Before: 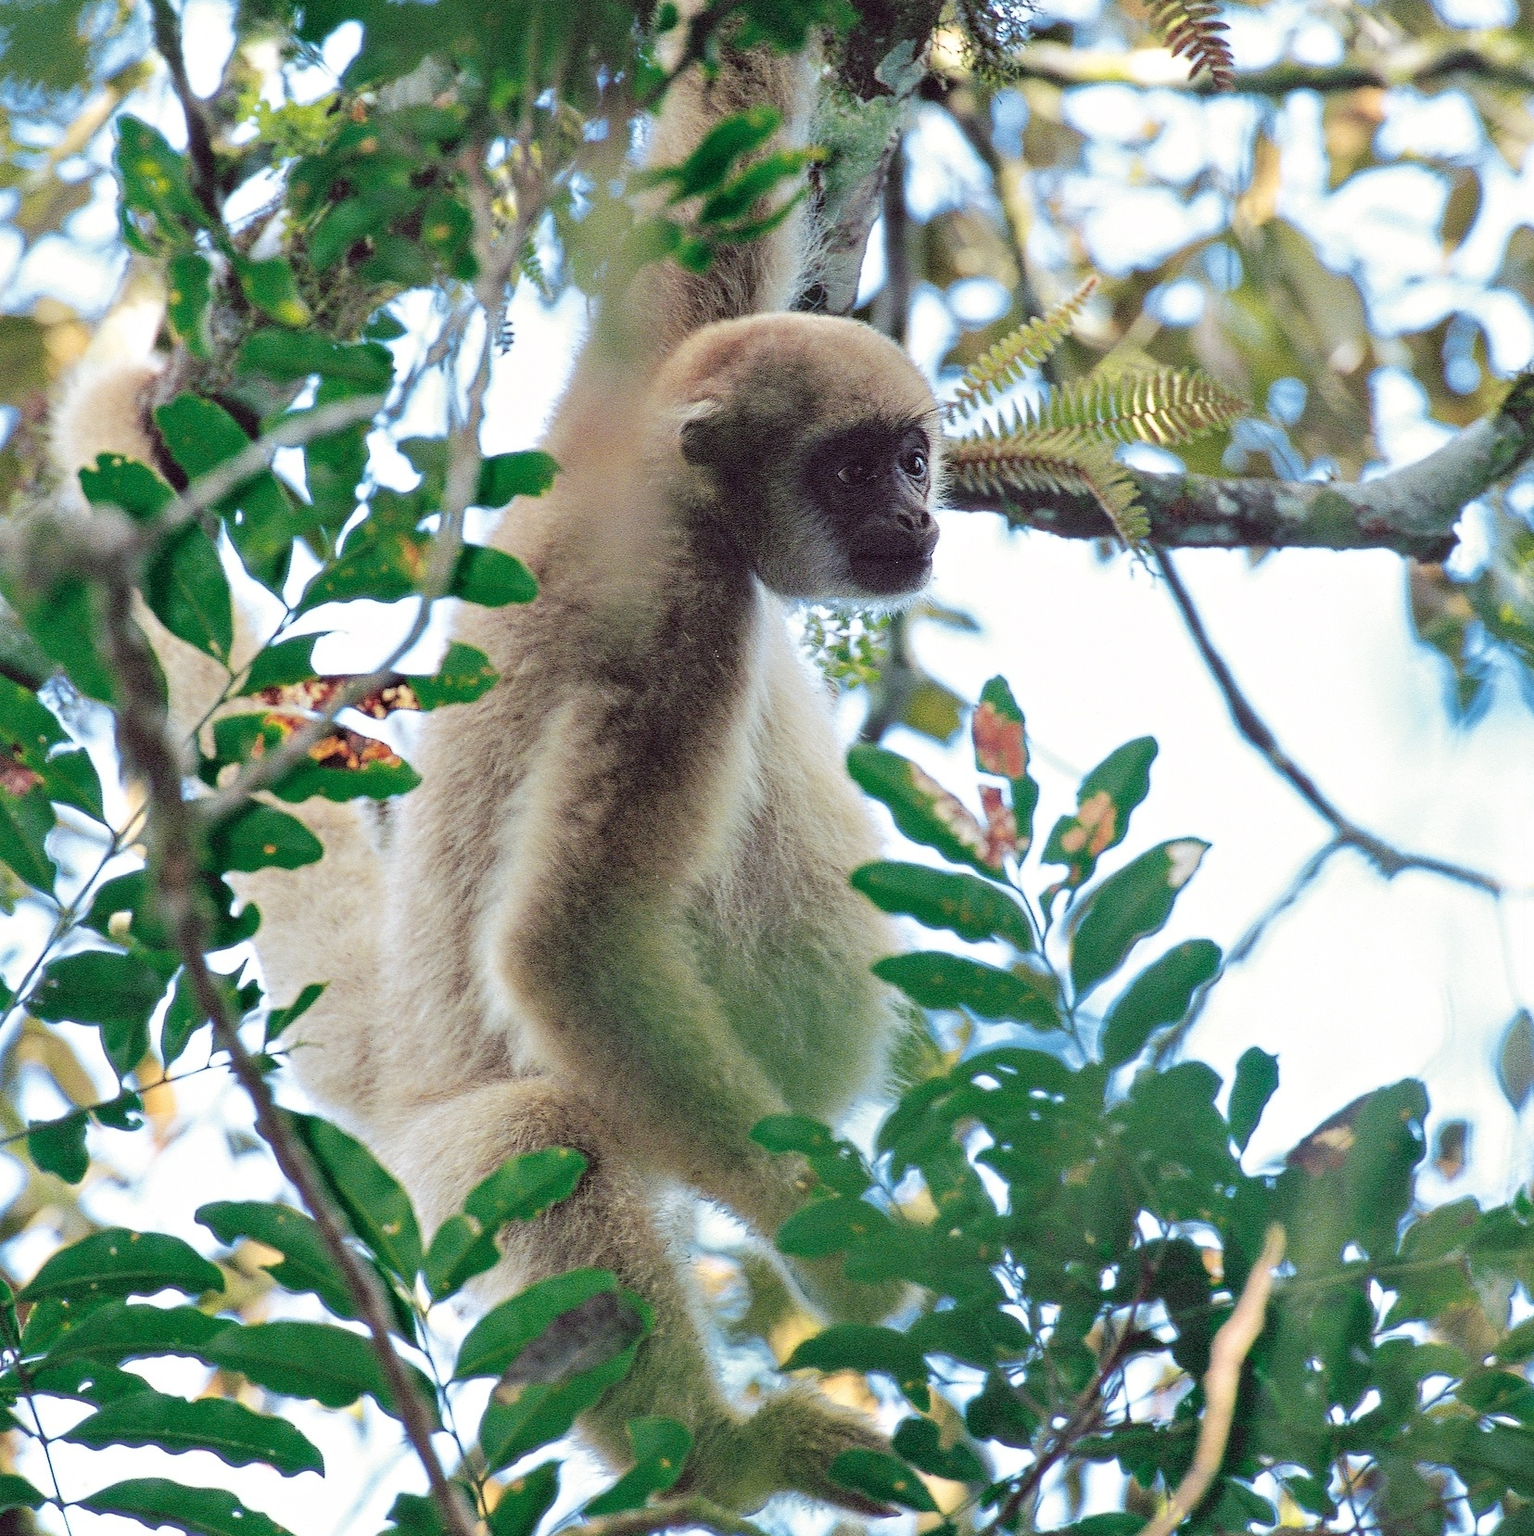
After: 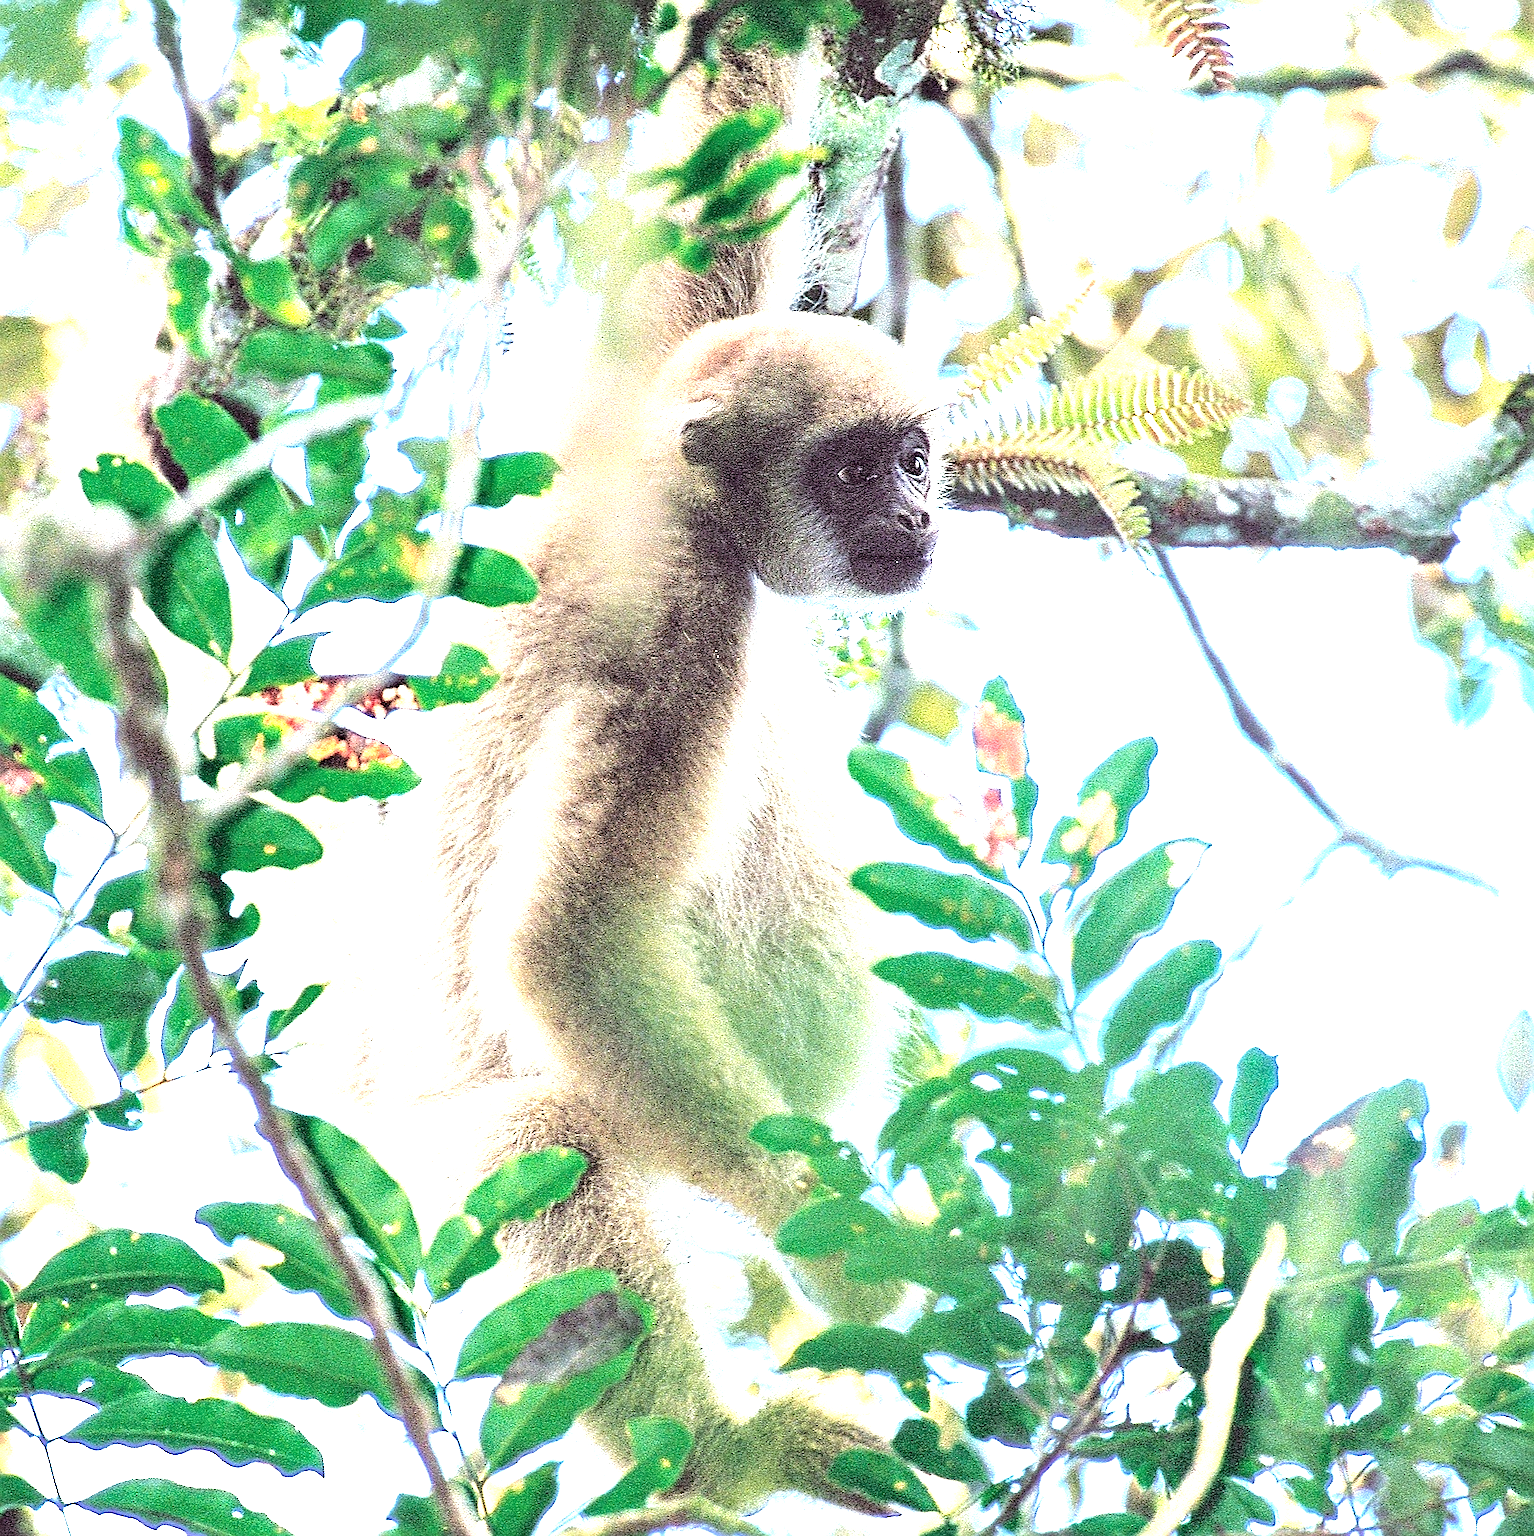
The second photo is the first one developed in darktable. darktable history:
sharpen: amount 0.578
tone equalizer: -8 EV -0.741 EV, -7 EV -0.68 EV, -6 EV -0.602 EV, -5 EV -0.381 EV, -3 EV 0.38 EV, -2 EV 0.6 EV, -1 EV 0.695 EV, +0 EV 0.772 EV
exposure: black level correction 0, exposure 1.103 EV, compensate exposure bias true, compensate highlight preservation false
